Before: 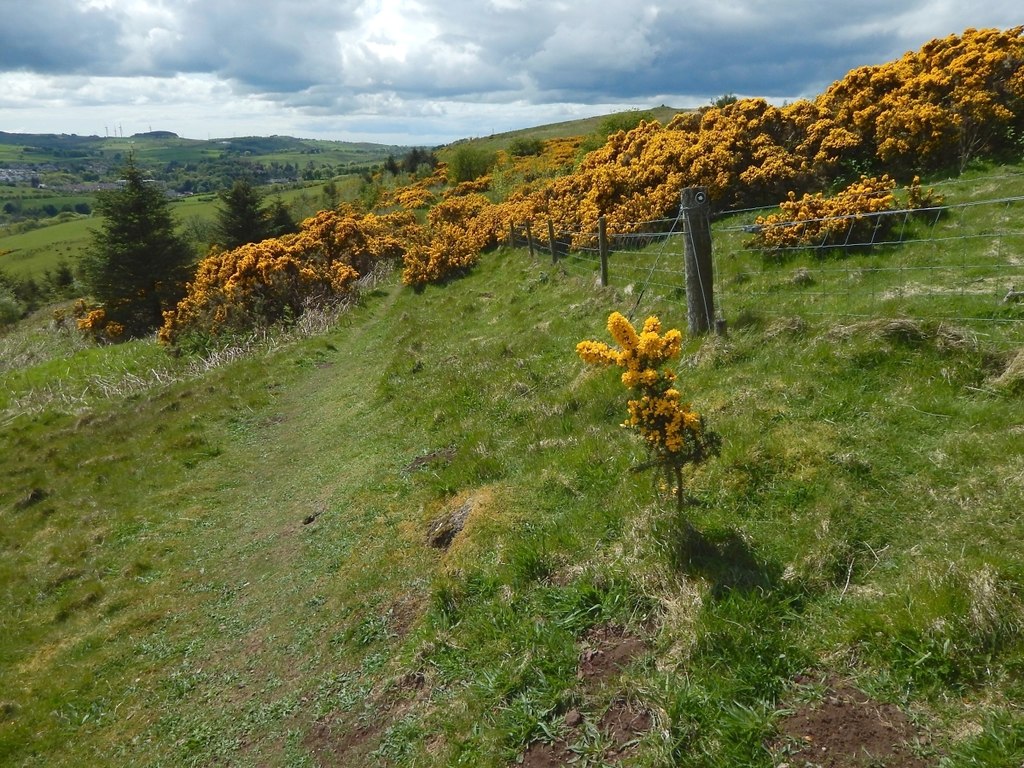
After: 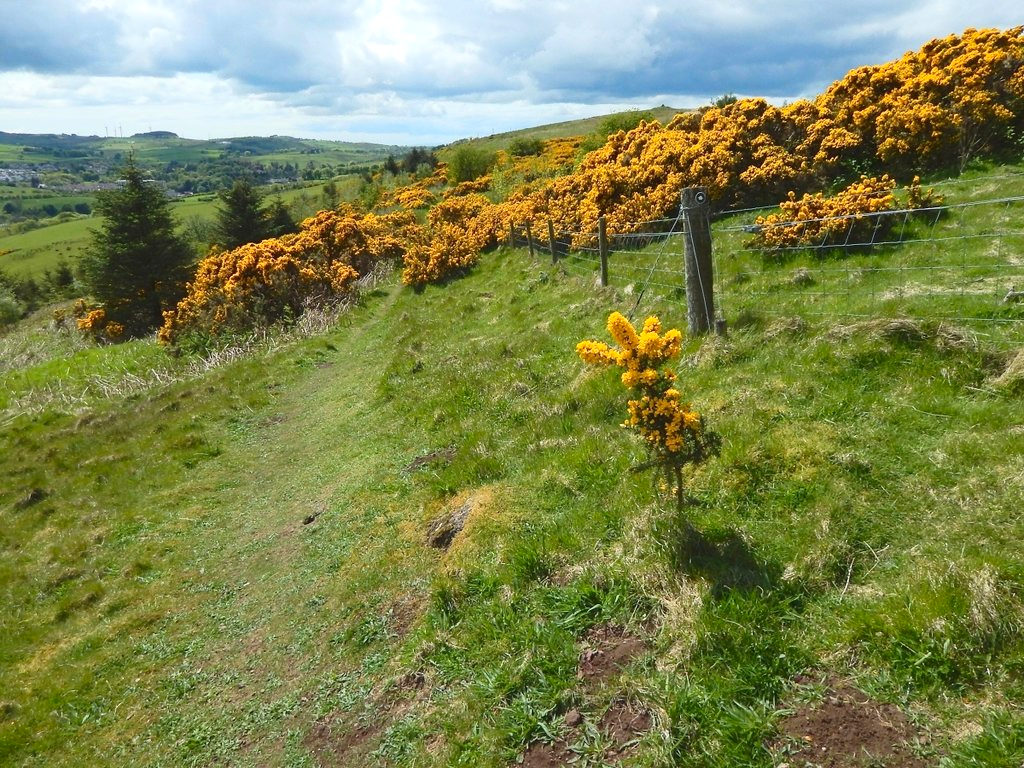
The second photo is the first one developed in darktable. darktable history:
contrast brightness saturation: contrast 0.204, brightness 0.164, saturation 0.221
